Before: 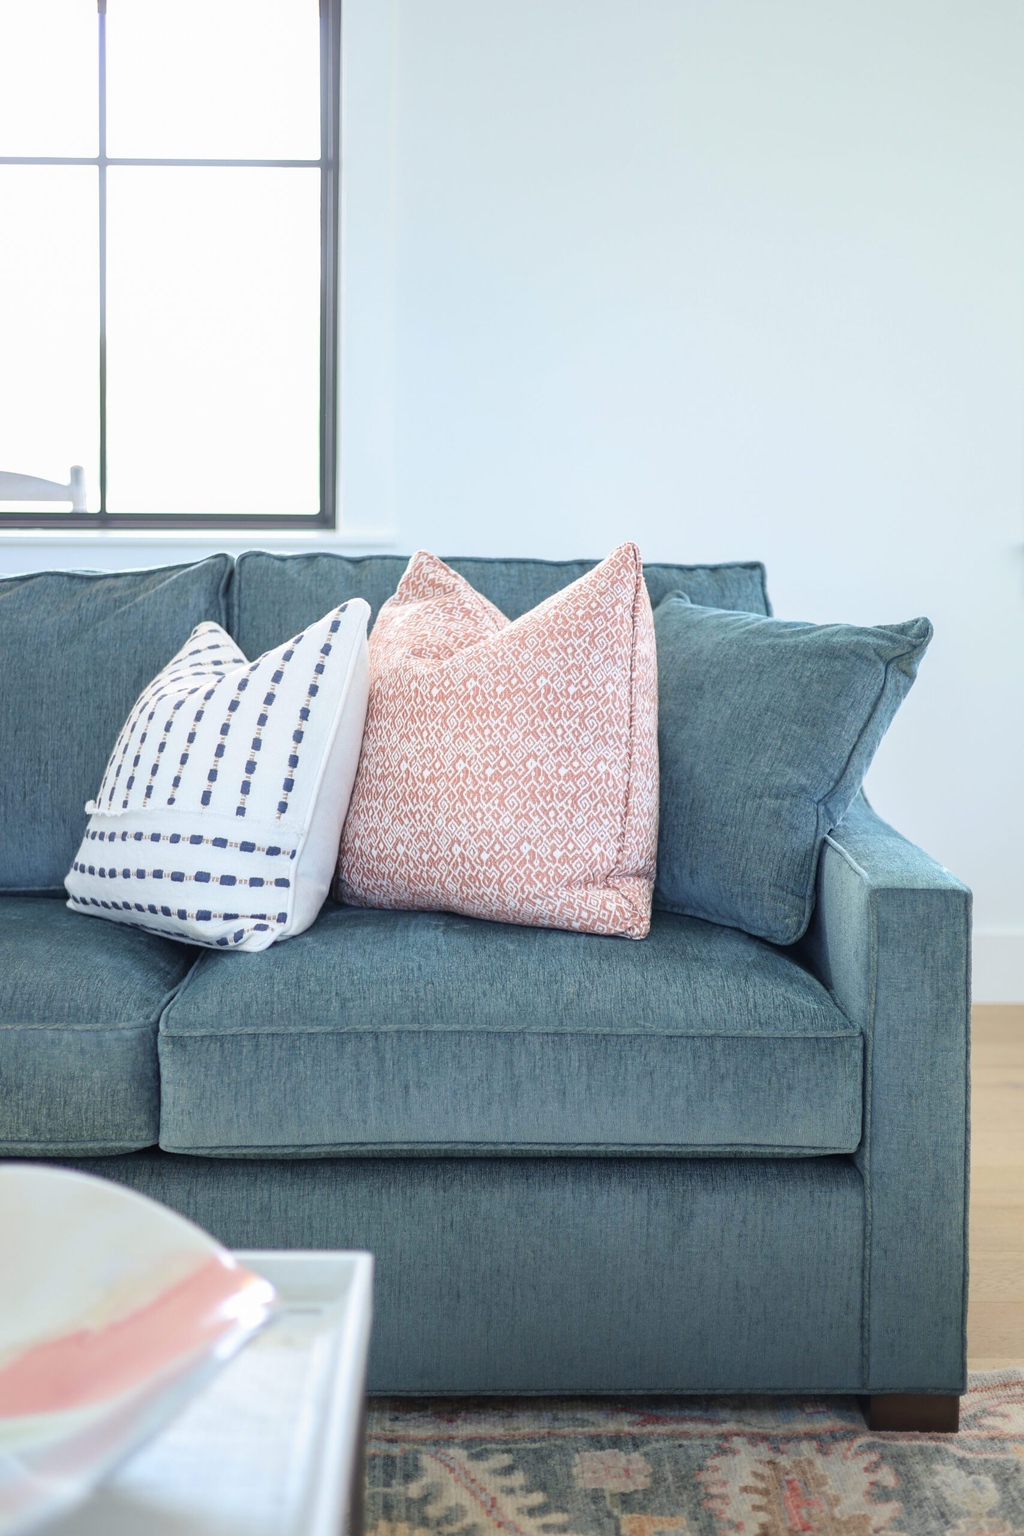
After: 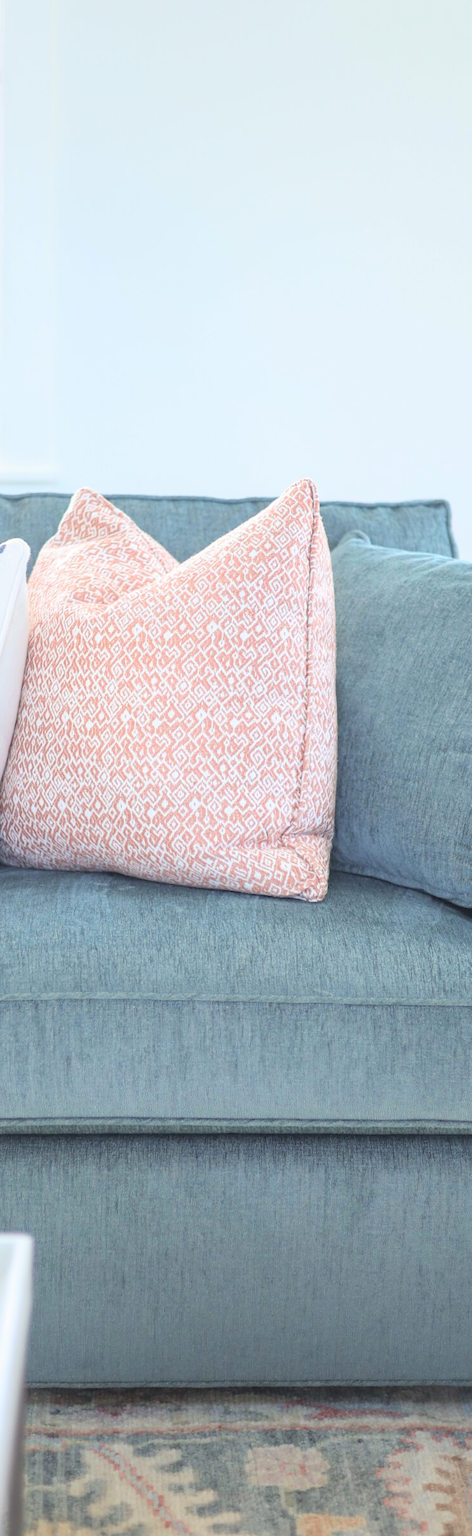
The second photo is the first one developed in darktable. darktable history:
crop: left 33.452%, top 6.025%, right 23.155%
contrast brightness saturation: brightness 0.28
